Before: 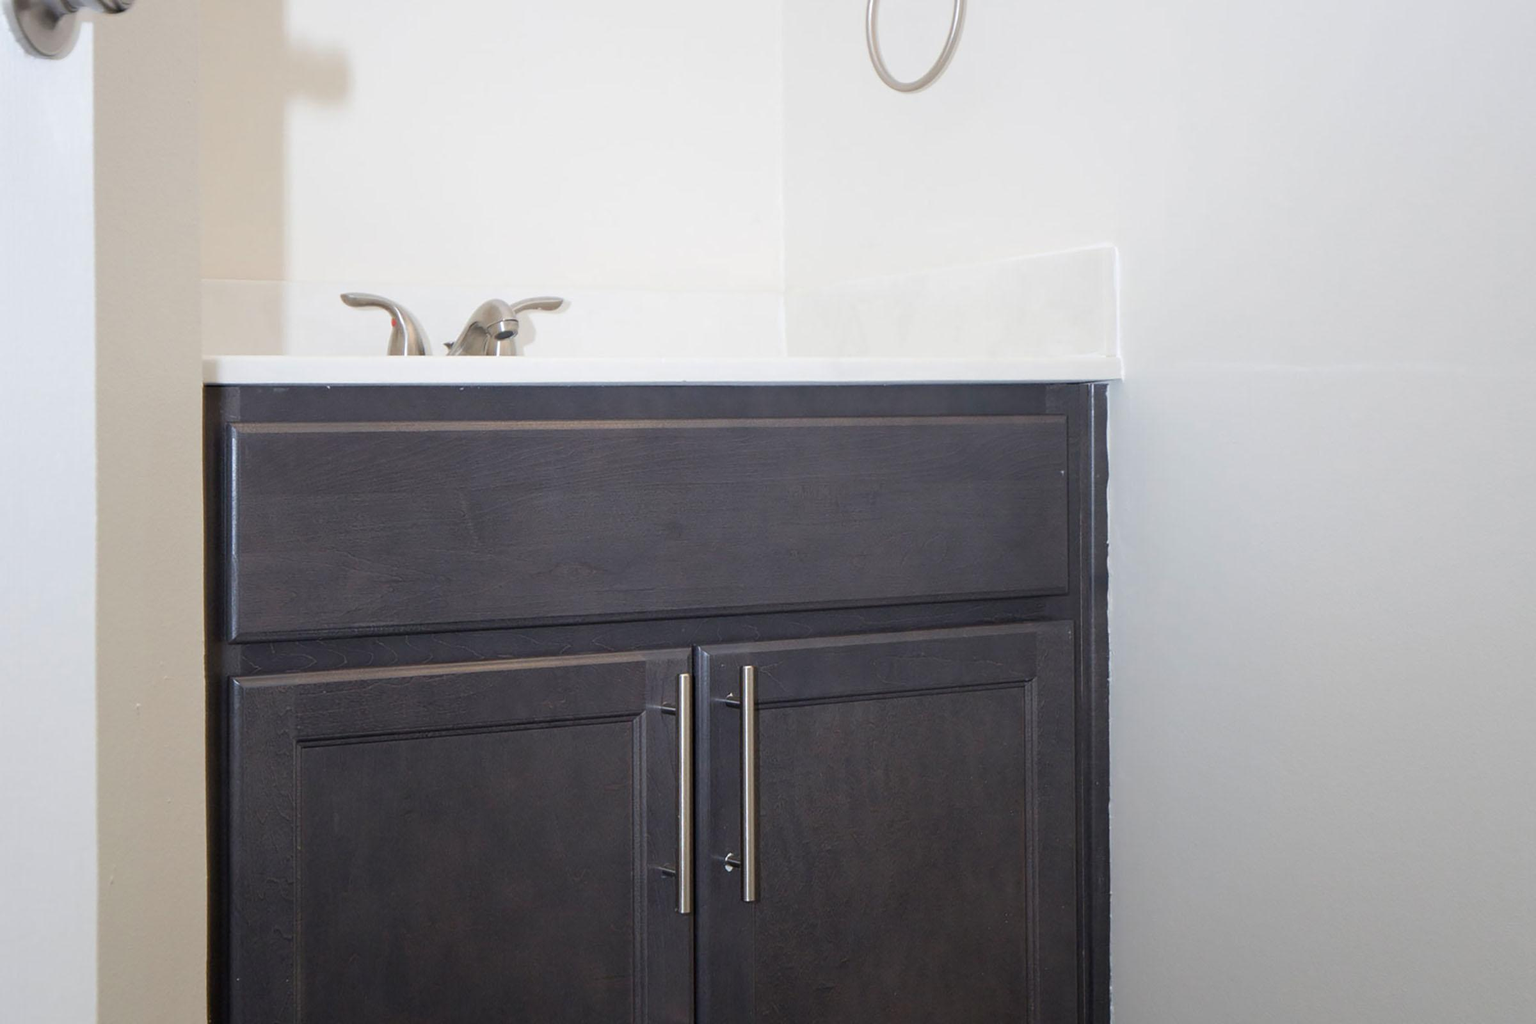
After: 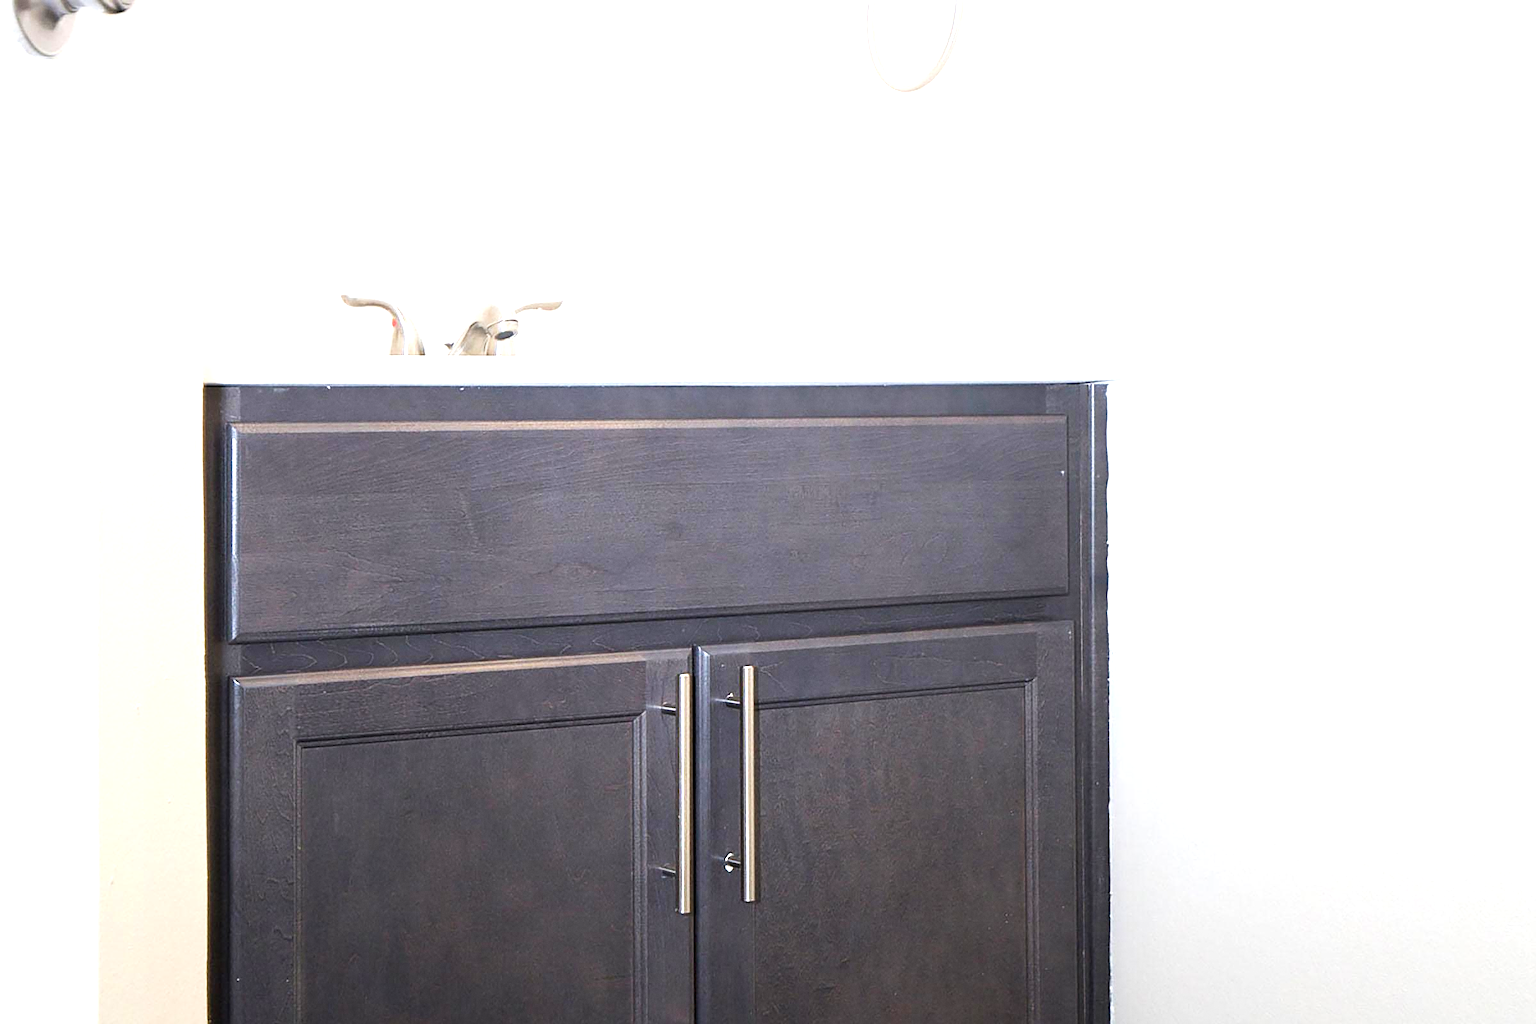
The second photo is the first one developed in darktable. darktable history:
sharpen: on, module defaults
grain: coarseness 0.09 ISO, strength 10%
exposure: black level correction 0.001, exposure 1.398 EV, compensate exposure bias true, compensate highlight preservation false
tone curve: curves: ch0 [(0, 0) (0.003, 0.038) (0.011, 0.035) (0.025, 0.03) (0.044, 0.044) (0.069, 0.062) (0.1, 0.087) (0.136, 0.114) (0.177, 0.15) (0.224, 0.193) (0.277, 0.242) (0.335, 0.299) (0.399, 0.361) (0.468, 0.437) (0.543, 0.521) (0.623, 0.614) (0.709, 0.717) (0.801, 0.817) (0.898, 0.913) (1, 1)], preserve colors none
